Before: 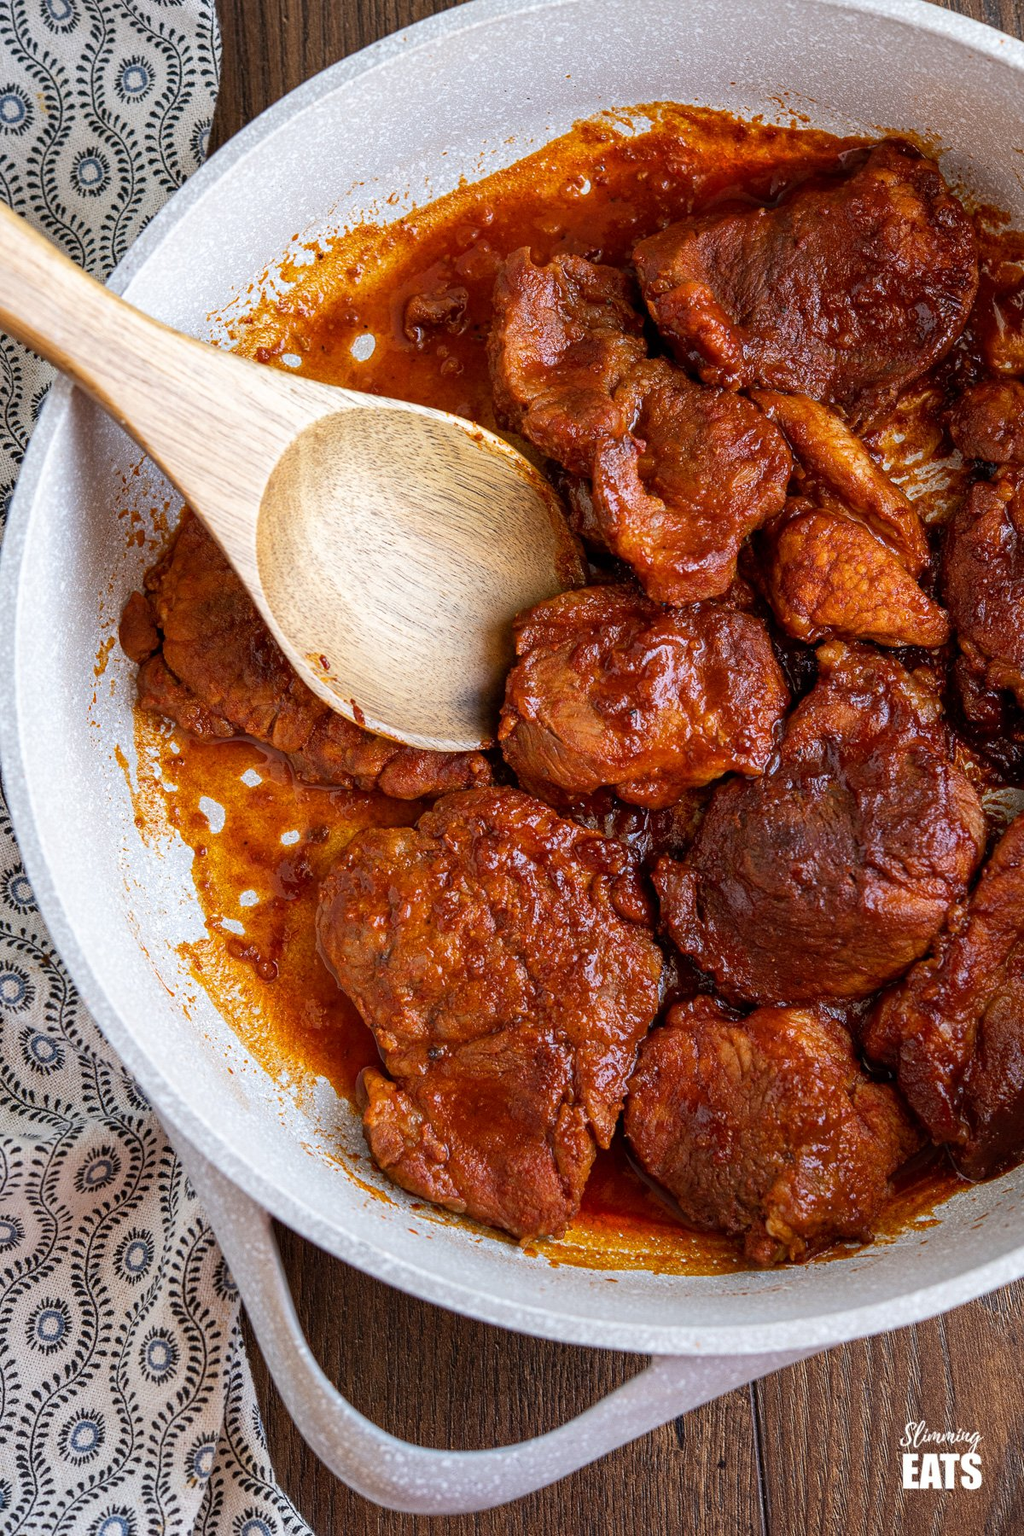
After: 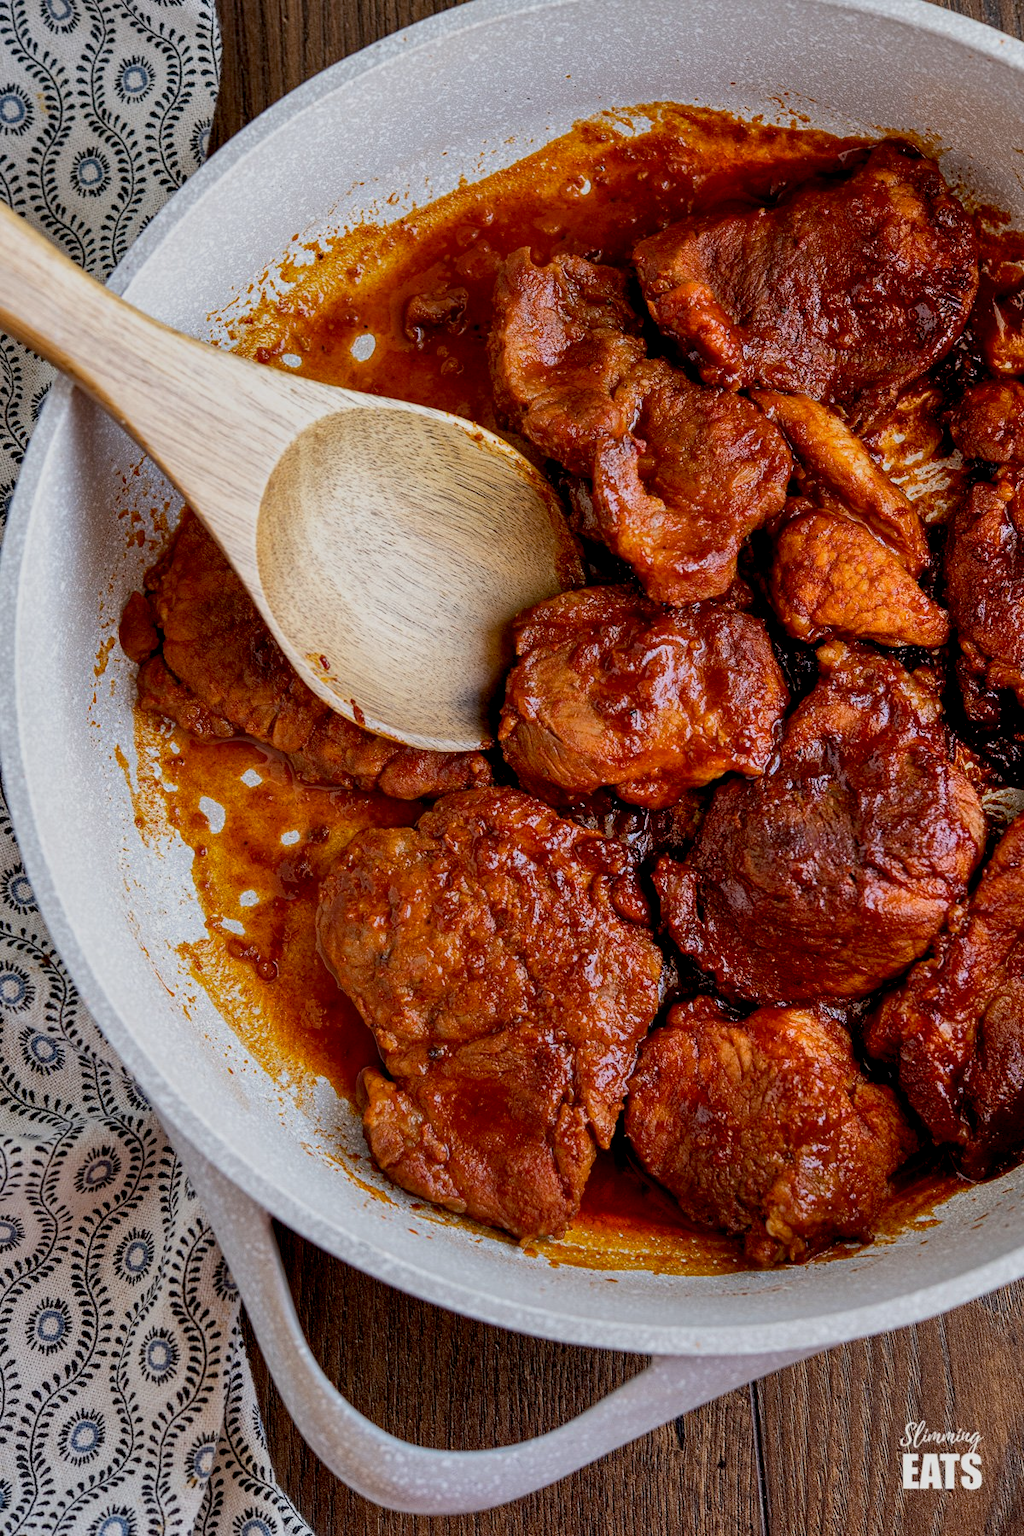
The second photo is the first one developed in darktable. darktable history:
shadows and highlights: soften with gaussian
exposure: black level correction 0.011, exposure -0.471 EV, compensate exposure bias true, compensate highlight preservation false
